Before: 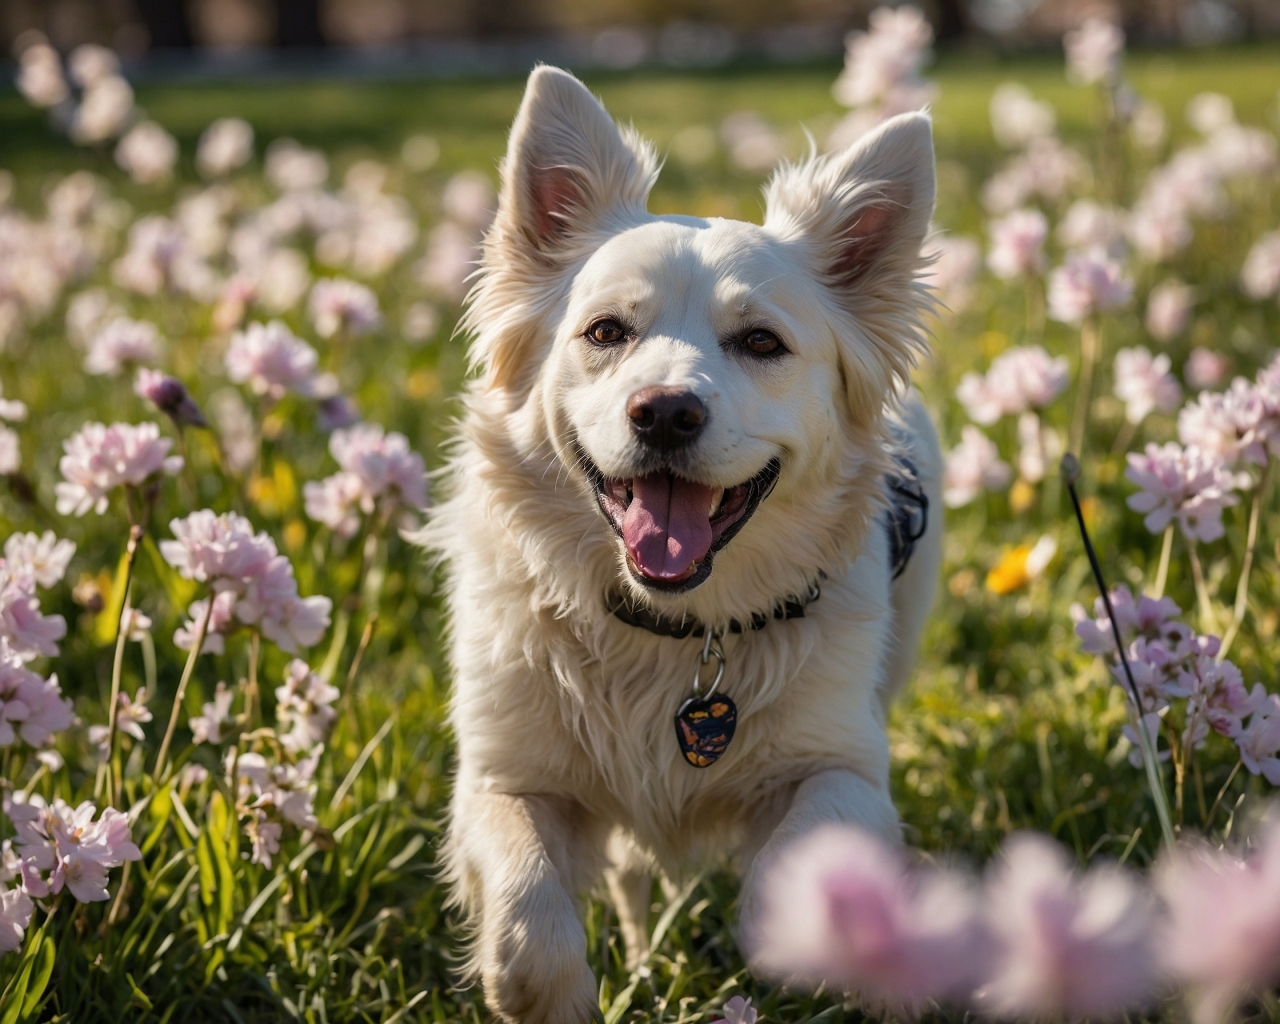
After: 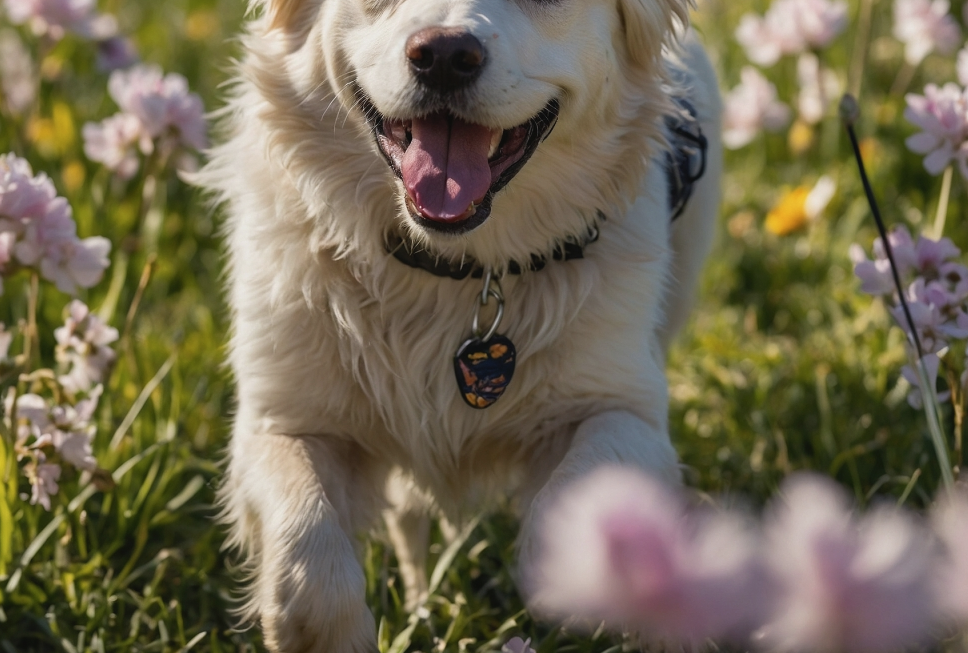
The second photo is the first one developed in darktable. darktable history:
contrast brightness saturation: contrast -0.08, brightness -0.04, saturation -0.11
crop and rotate: left 17.299%, top 35.115%, right 7.015%, bottom 1.024%
